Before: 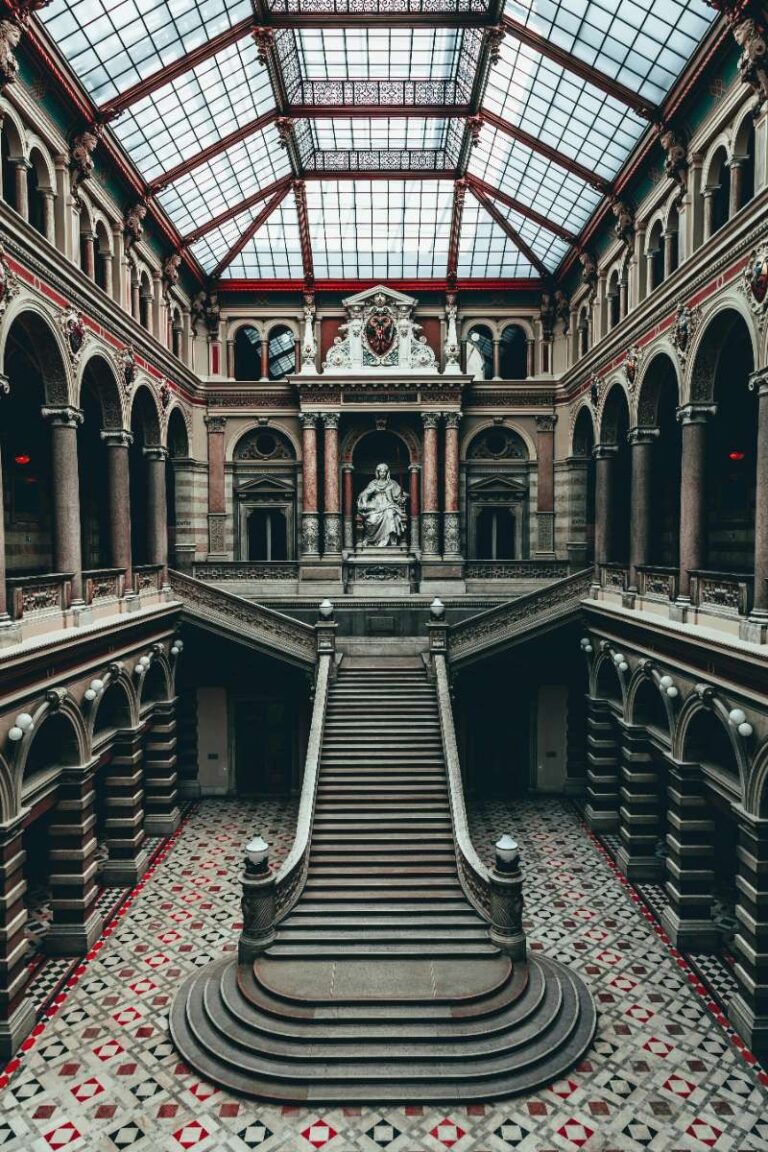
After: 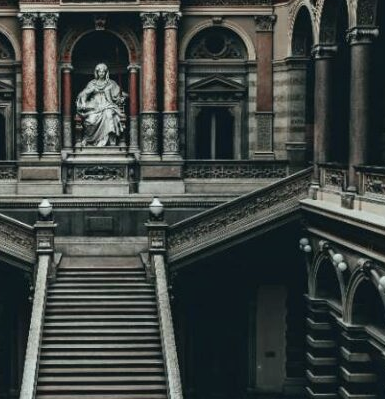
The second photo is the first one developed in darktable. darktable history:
crop: left 36.607%, top 34.735%, right 13.146%, bottom 30.611%
color zones: curves: ch0 [(0, 0.5) (0.125, 0.4) (0.25, 0.5) (0.375, 0.4) (0.5, 0.4) (0.625, 0.6) (0.75, 0.6) (0.875, 0.5)]; ch1 [(0, 0.4) (0.125, 0.5) (0.25, 0.4) (0.375, 0.4) (0.5, 0.4) (0.625, 0.4) (0.75, 0.5) (0.875, 0.4)]; ch2 [(0, 0.6) (0.125, 0.5) (0.25, 0.5) (0.375, 0.6) (0.5, 0.6) (0.625, 0.5) (0.75, 0.5) (0.875, 0.5)]
